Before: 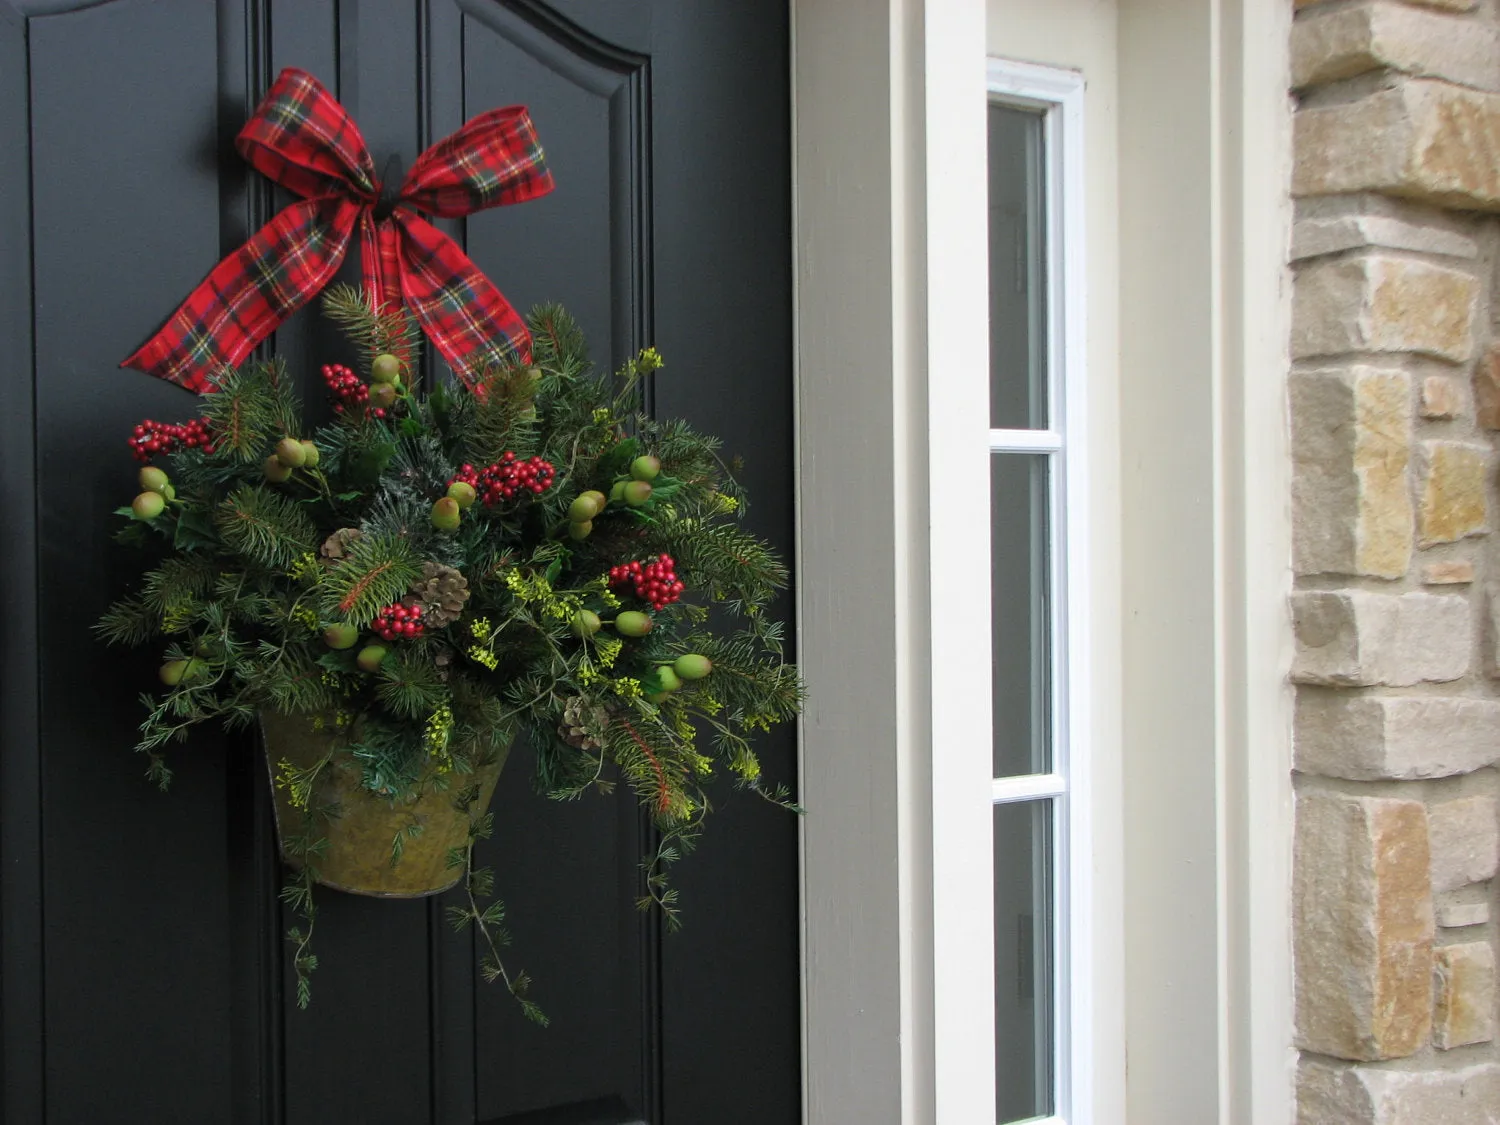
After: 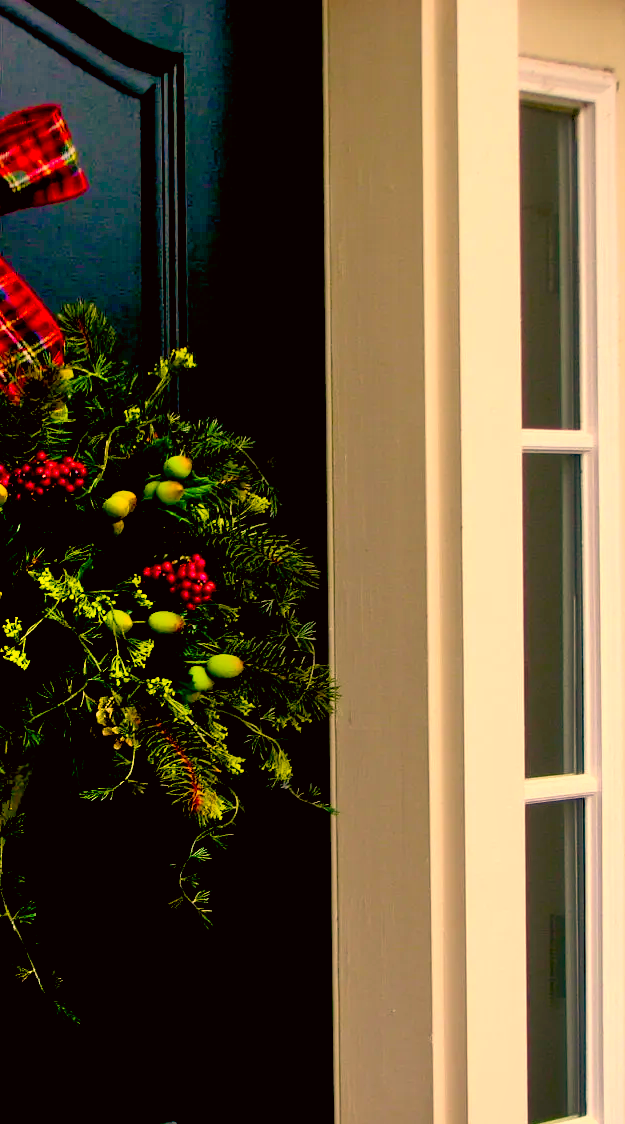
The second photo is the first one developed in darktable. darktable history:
color correction: highlights a* 17.94, highlights b* 35.39, shadows a* 1.48, shadows b* 6.42, saturation 1.01
color balance rgb: perceptual saturation grading › global saturation 20%, perceptual saturation grading › highlights -25%, perceptual saturation grading › shadows 50.52%, global vibrance 40.24%
exposure: black level correction 0.047, exposure 0.013 EV, compensate highlight preservation false
crop: left 31.229%, right 27.105%
shadows and highlights: low approximation 0.01, soften with gaussian
